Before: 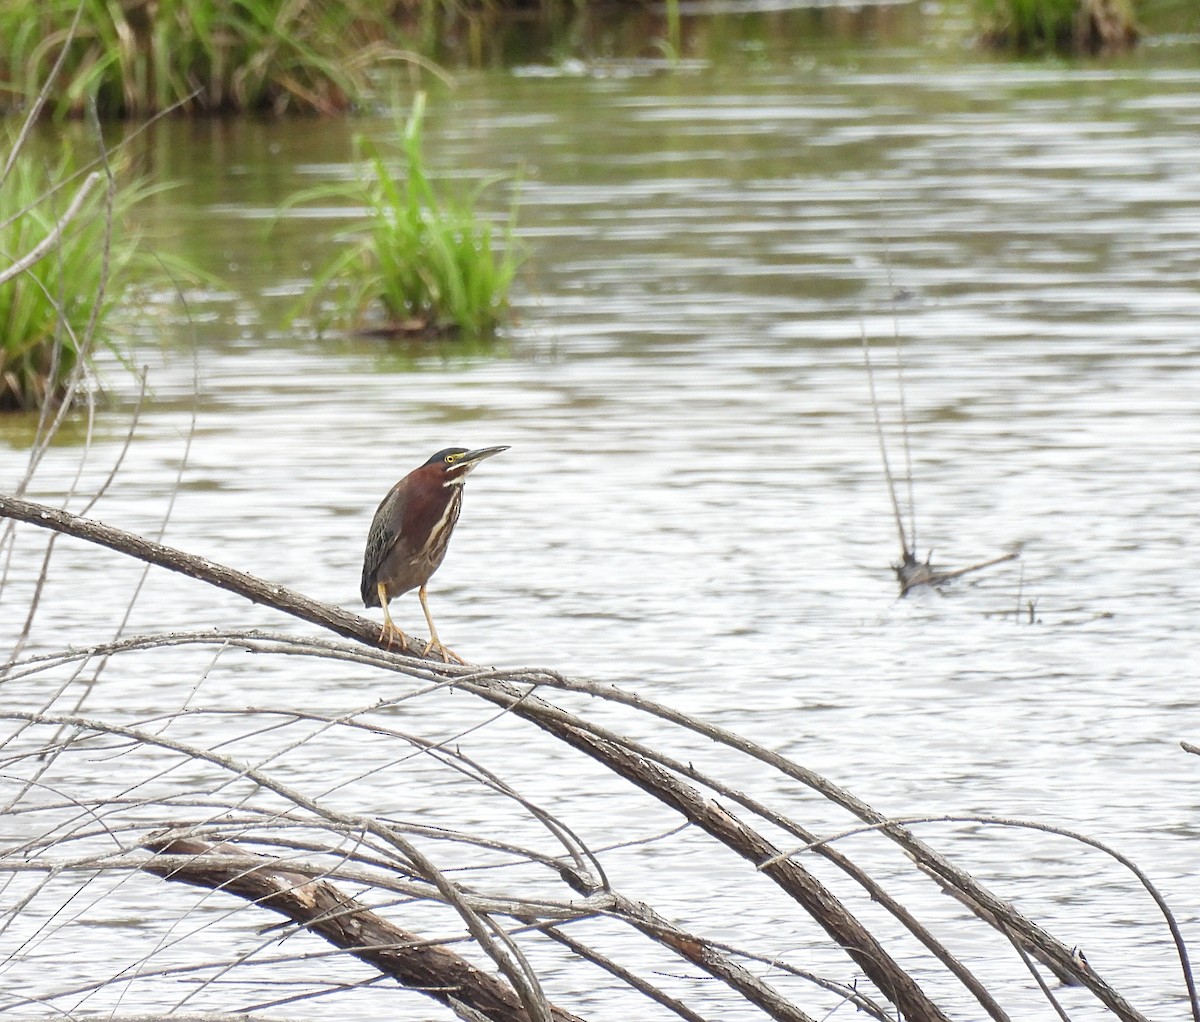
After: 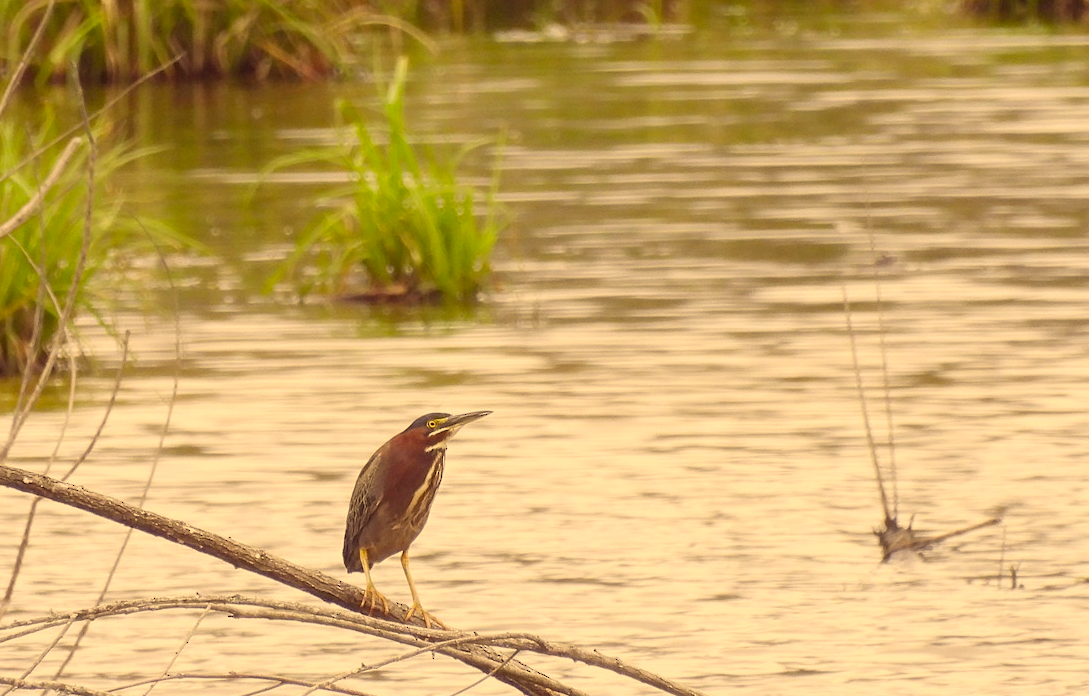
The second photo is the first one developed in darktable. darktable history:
contrast brightness saturation: contrast -0.114
crop: left 1.562%, top 3.442%, right 7.682%, bottom 28.452%
color correction: highlights a* 9.87, highlights b* 38.72, shadows a* 14.47, shadows b* 3.17
